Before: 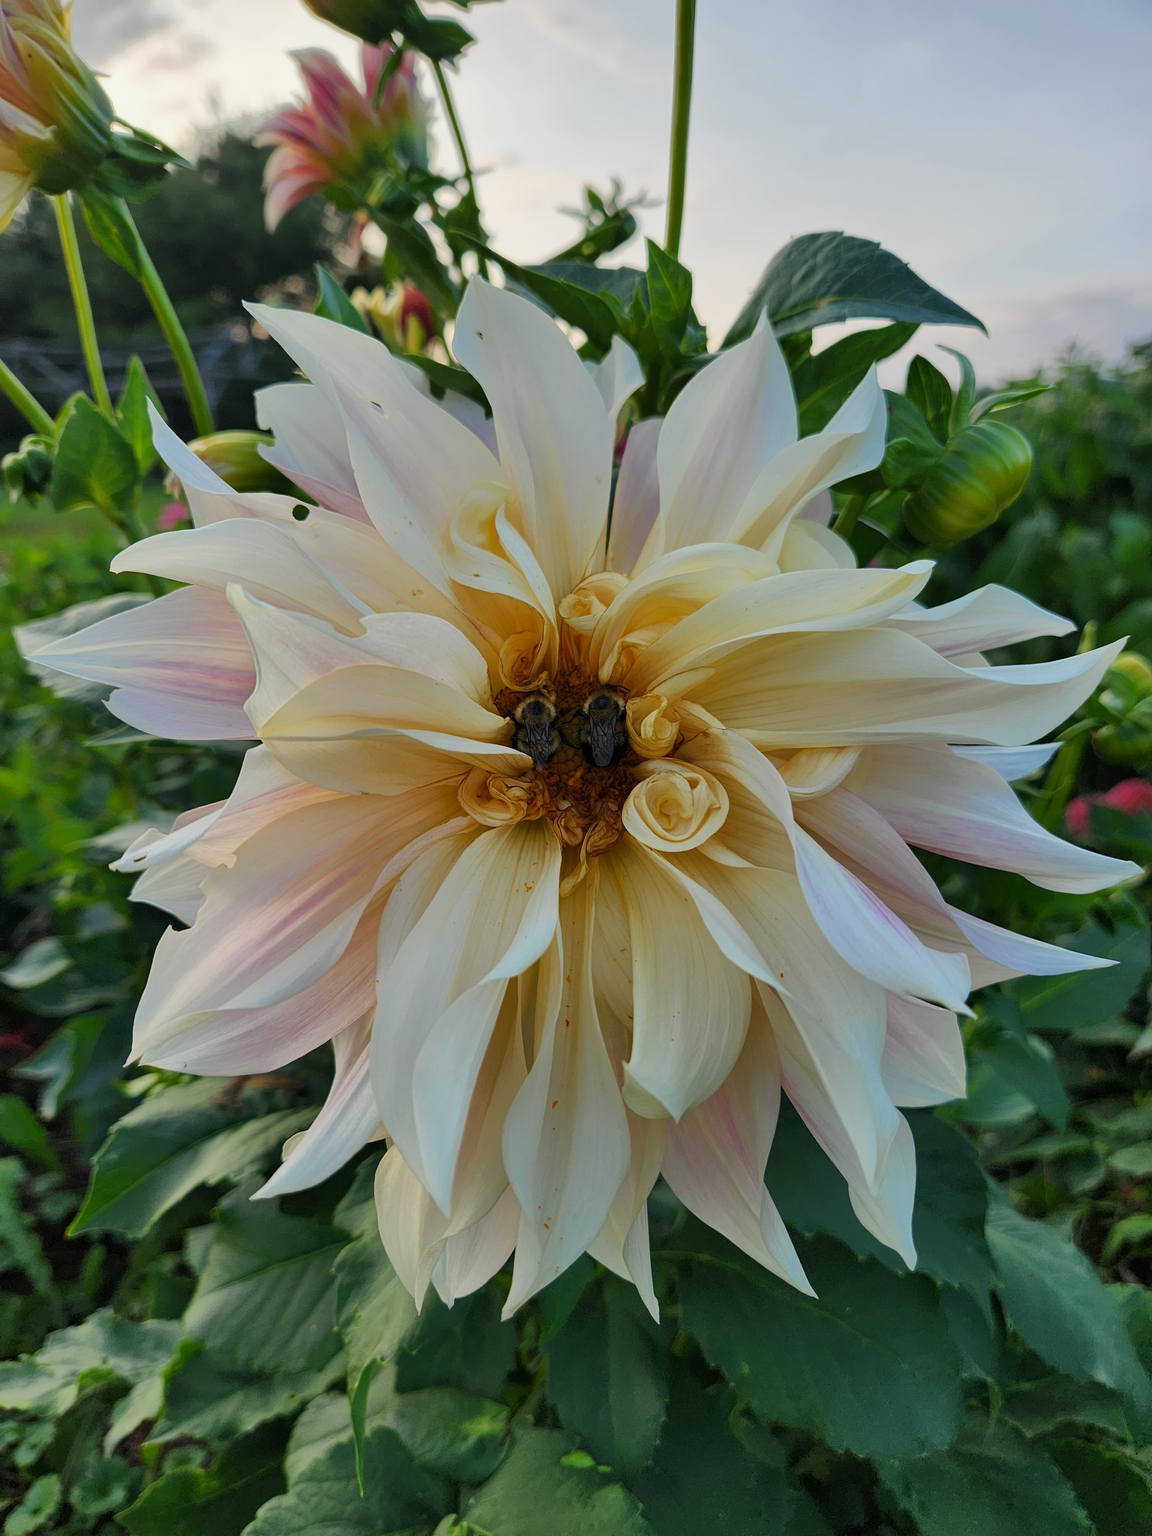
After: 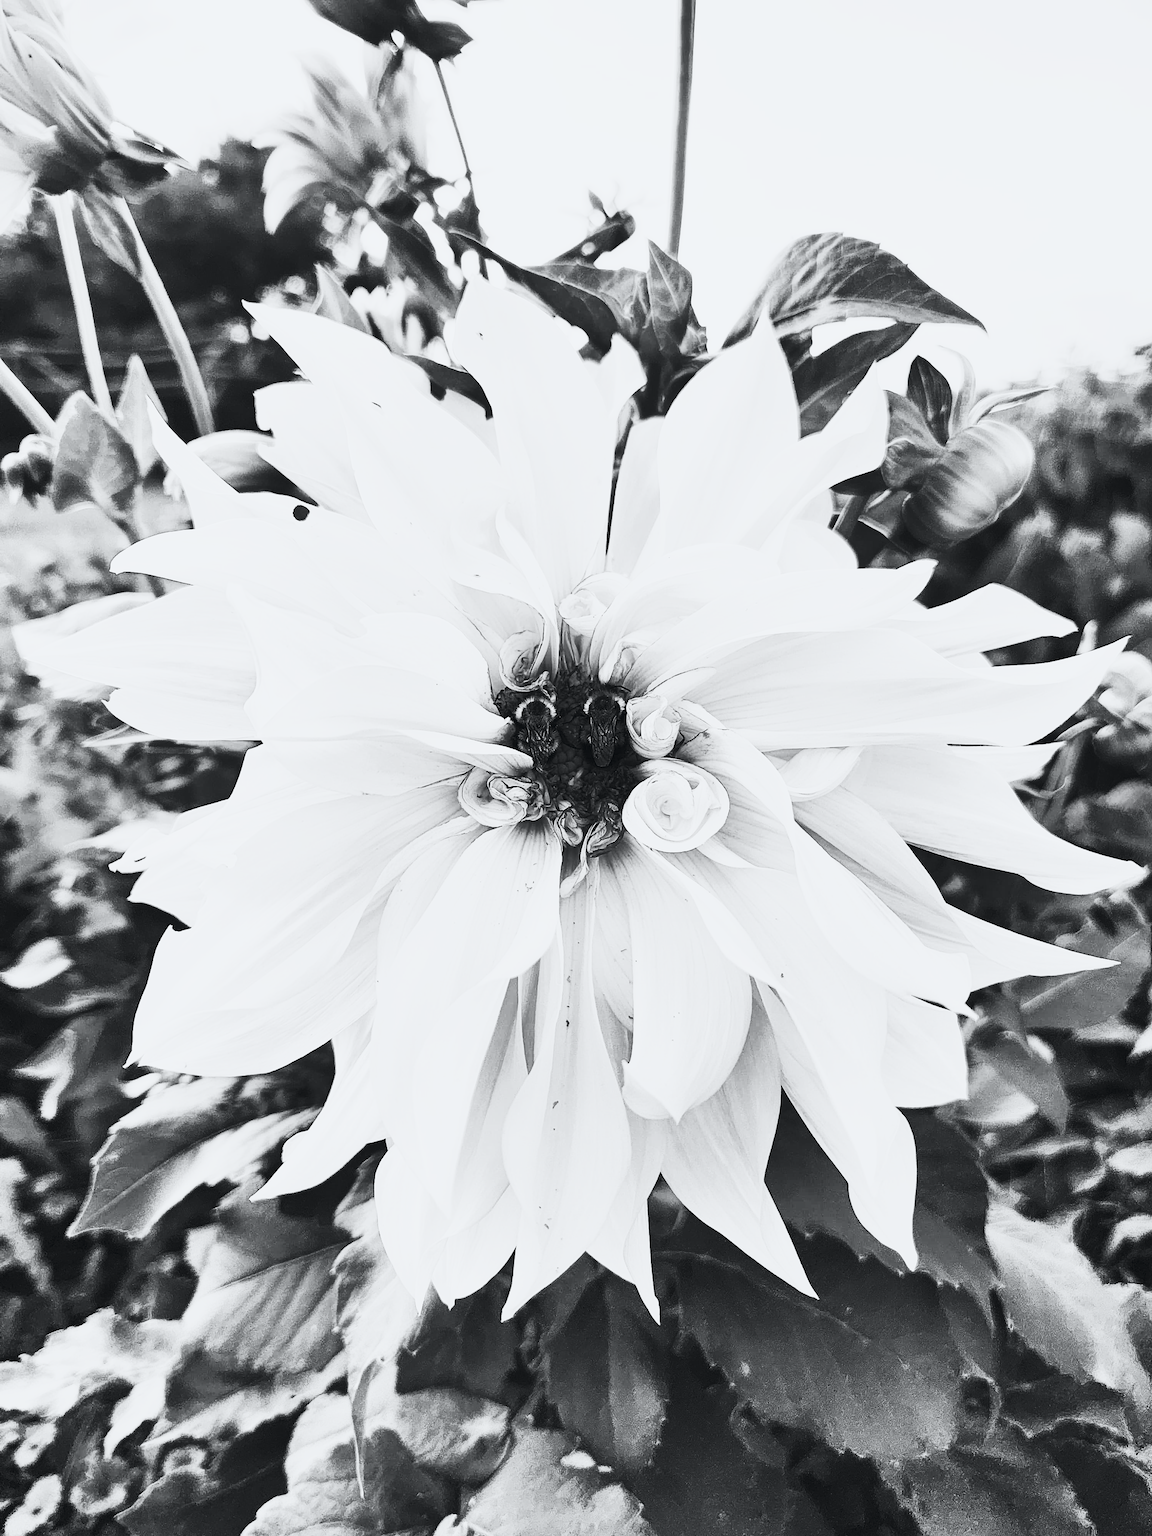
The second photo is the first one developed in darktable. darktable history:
contrast brightness saturation: contrast 0.548, brightness 0.473, saturation -0.996
sharpen: on, module defaults
tone curve: curves: ch0 [(0, 0.025) (0.15, 0.143) (0.452, 0.486) (0.751, 0.788) (1, 0.961)]; ch1 [(0, 0) (0.416, 0.4) (0.476, 0.469) (0.497, 0.494) (0.546, 0.571) (0.566, 0.607) (0.62, 0.657) (1, 1)]; ch2 [(0, 0) (0.386, 0.397) (0.505, 0.498) (0.547, 0.546) (0.579, 0.58) (1, 1)], color space Lab, independent channels, preserve colors none
base curve: curves: ch0 [(0, 0) (0.032, 0.037) (0.105, 0.228) (0.435, 0.76) (0.856, 0.983) (1, 1)], preserve colors none
